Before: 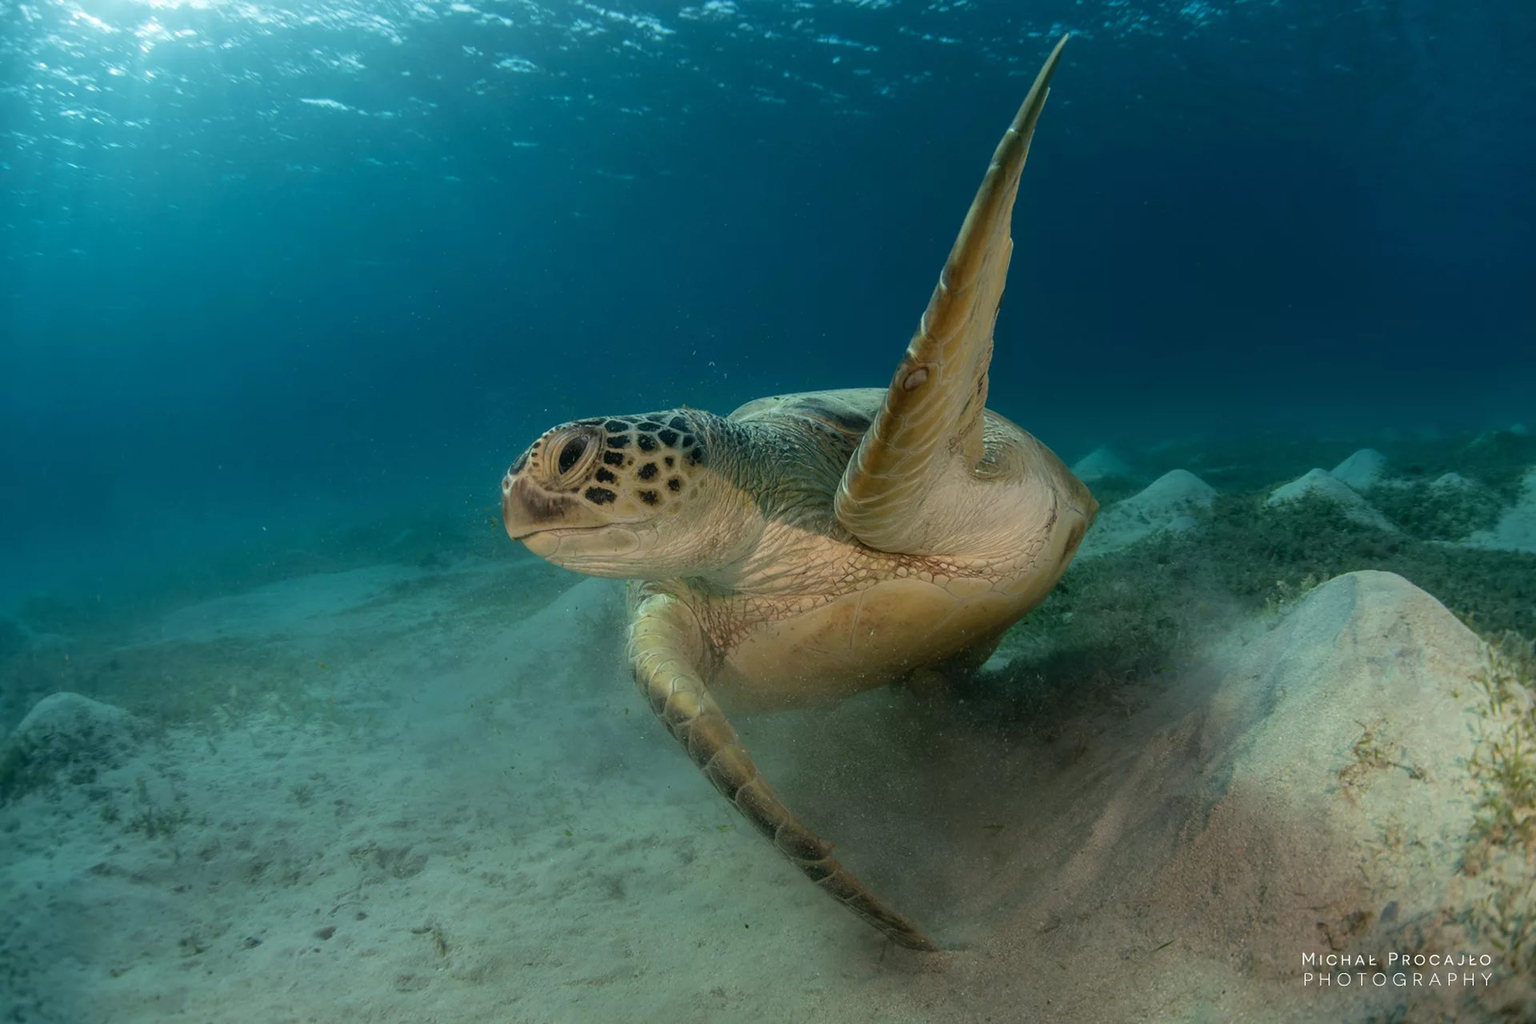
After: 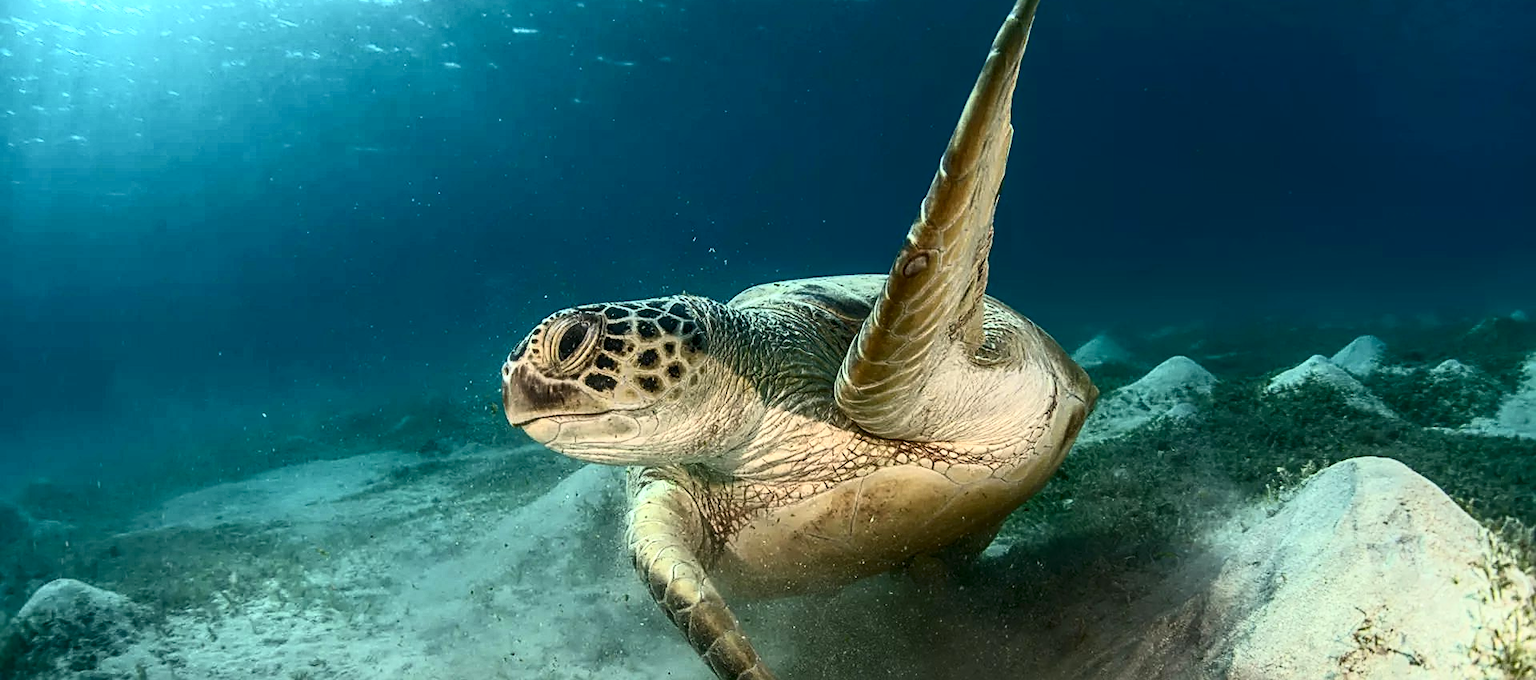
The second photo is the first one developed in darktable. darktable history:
crop: top 11.139%, bottom 22.41%
local contrast: detail 130%
sharpen: radius 2.555, amount 0.636
contrast brightness saturation: contrast 0.626, brightness 0.36, saturation 0.146
